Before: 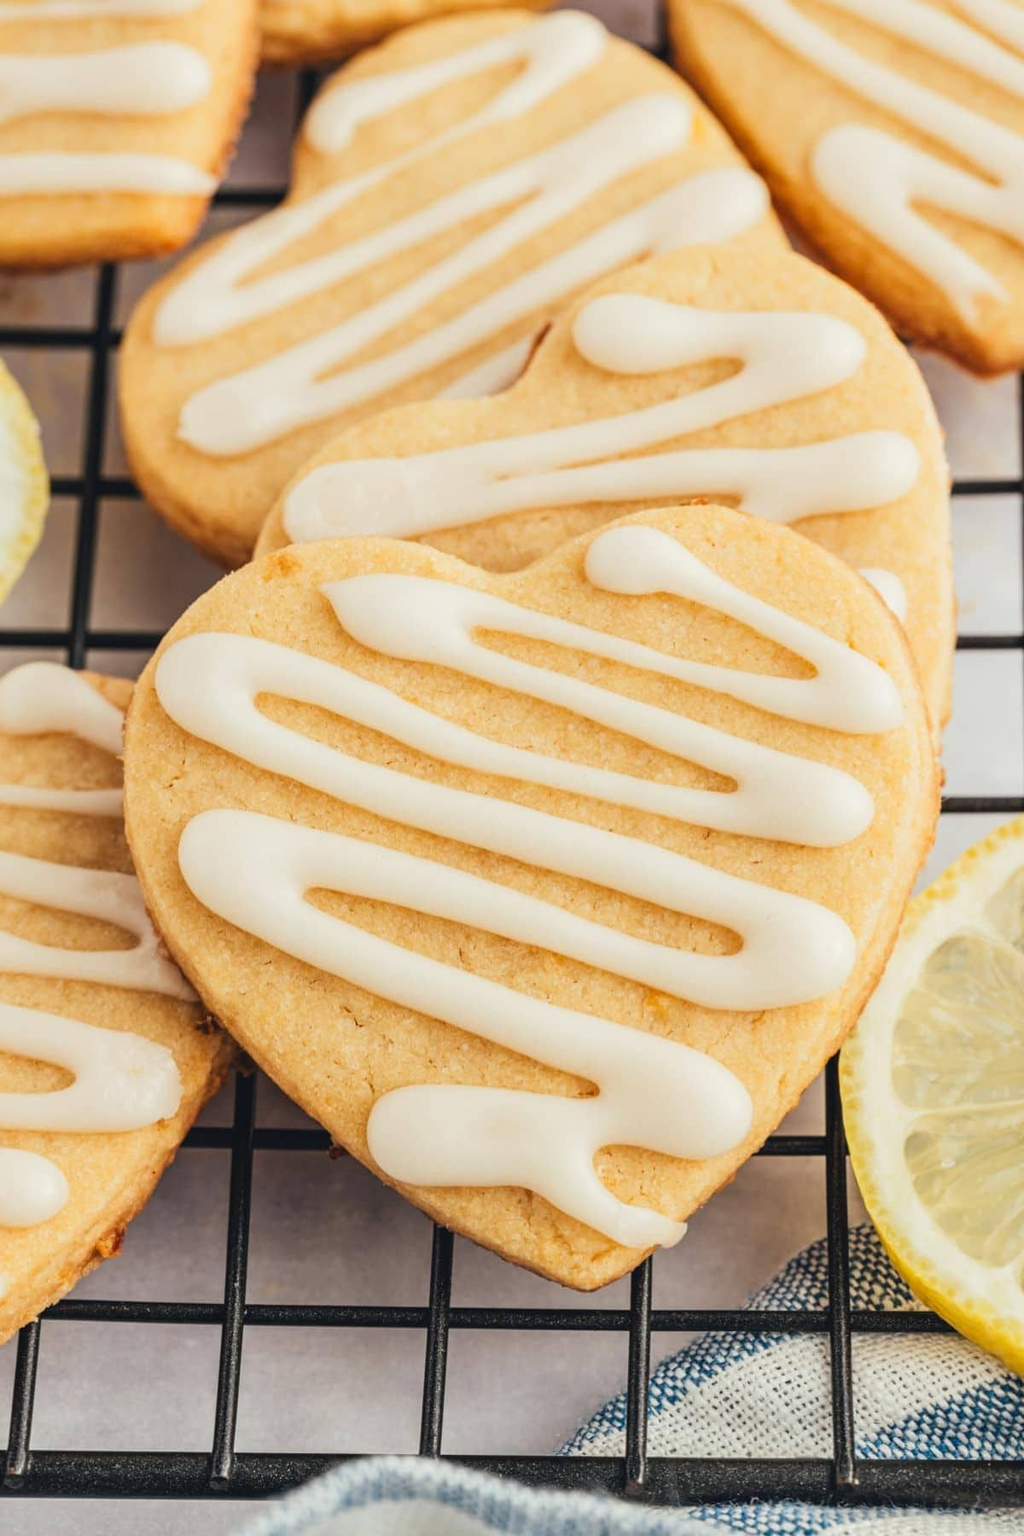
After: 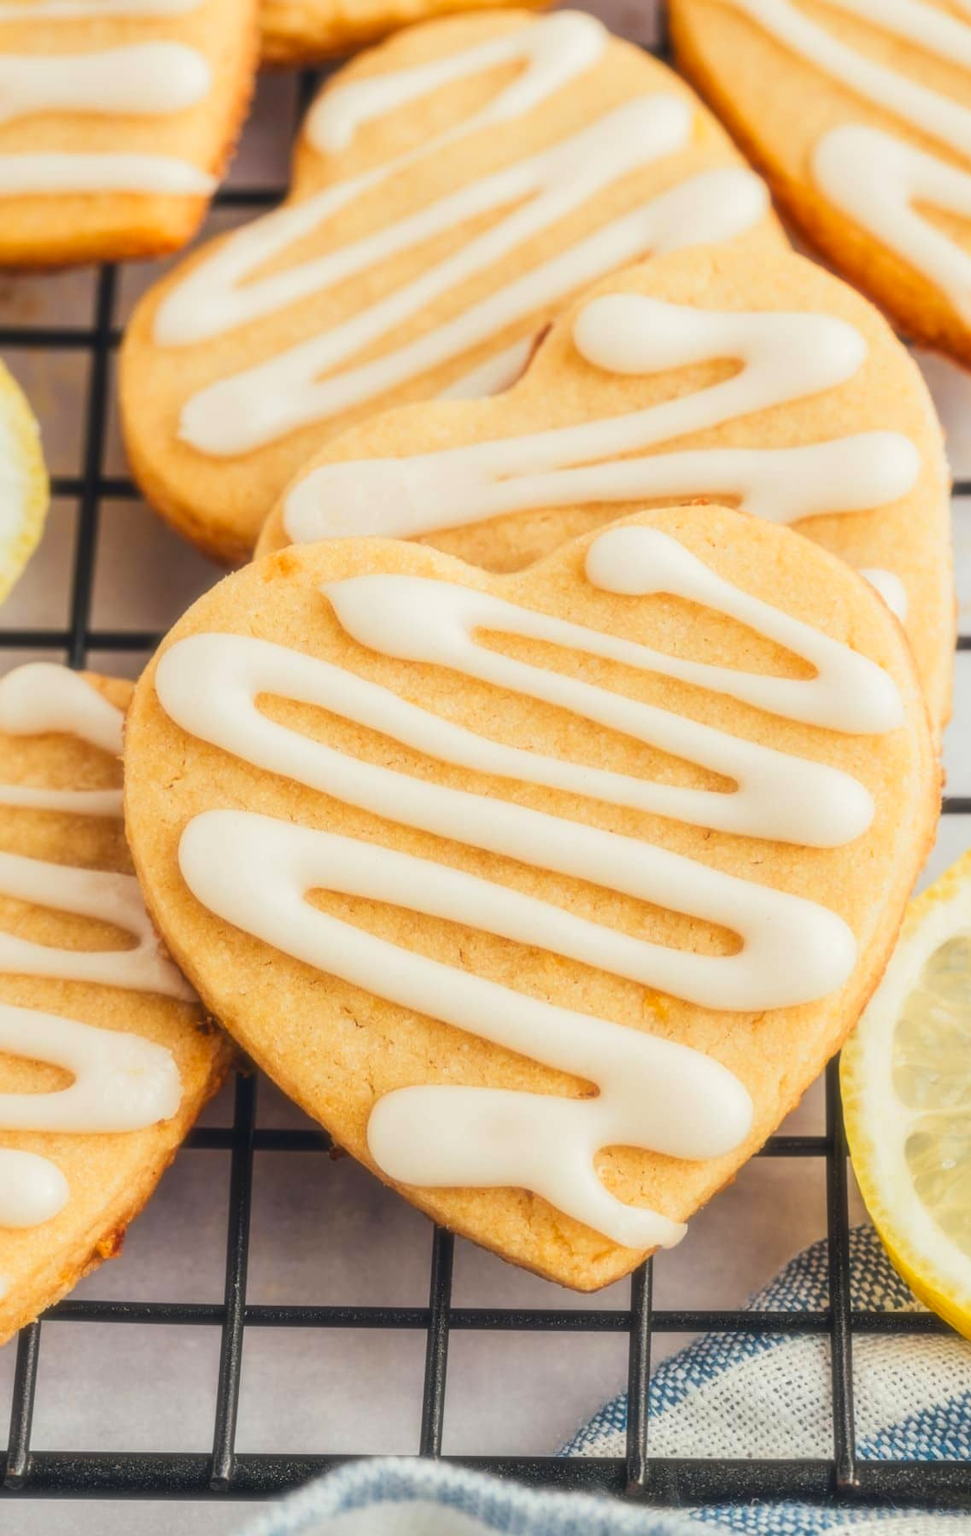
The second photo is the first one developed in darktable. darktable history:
soften: size 19.52%, mix 20.32%
crop and rotate: right 5.167%
color zones: curves: ch0 [(0, 0.613) (0.01, 0.613) (0.245, 0.448) (0.498, 0.529) (0.642, 0.665) (0.879, 0.777) (0.99, 0.613)]; ch1 [(0, 0) (0.143, 0) (0.286, 0) (0.429, 0) (0.571, 0) (0.714, 0) (0.857, 0)], mix -121.96%
